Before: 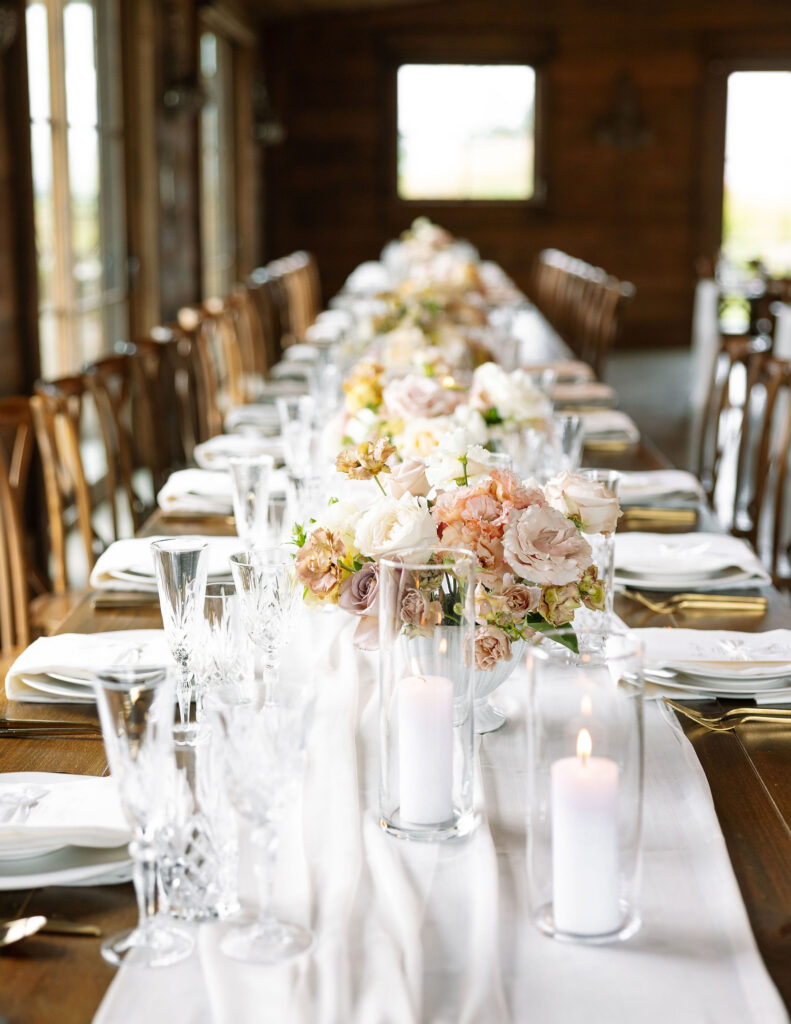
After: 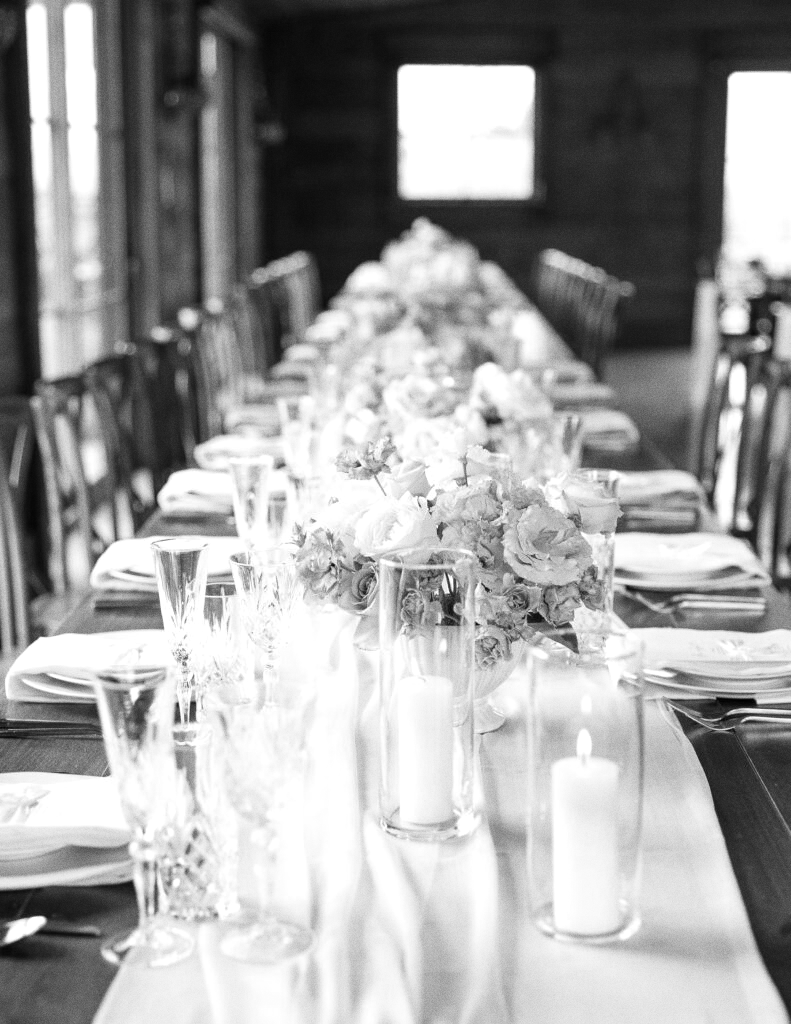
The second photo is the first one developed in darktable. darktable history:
white balance: red 1.188, blue 1.11
monochrome: on, module defaults
grain: coarseness 0.09 ISO
exposure: exposure -0.048 EV, compensate highlight preservation false
